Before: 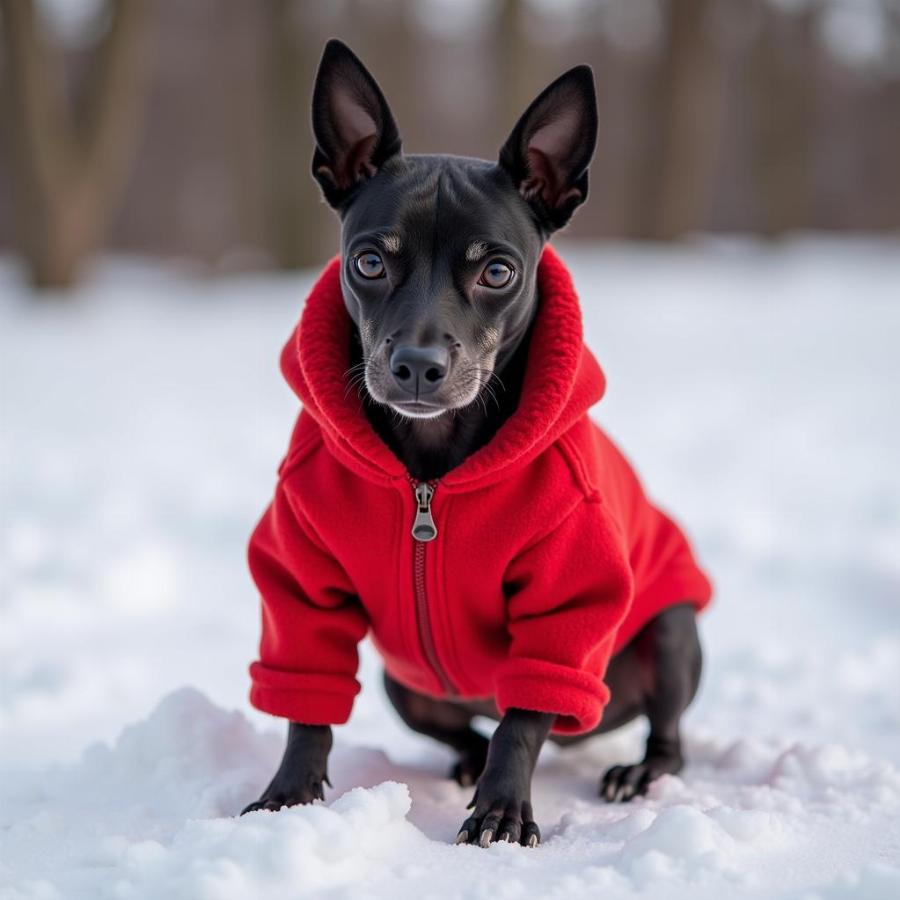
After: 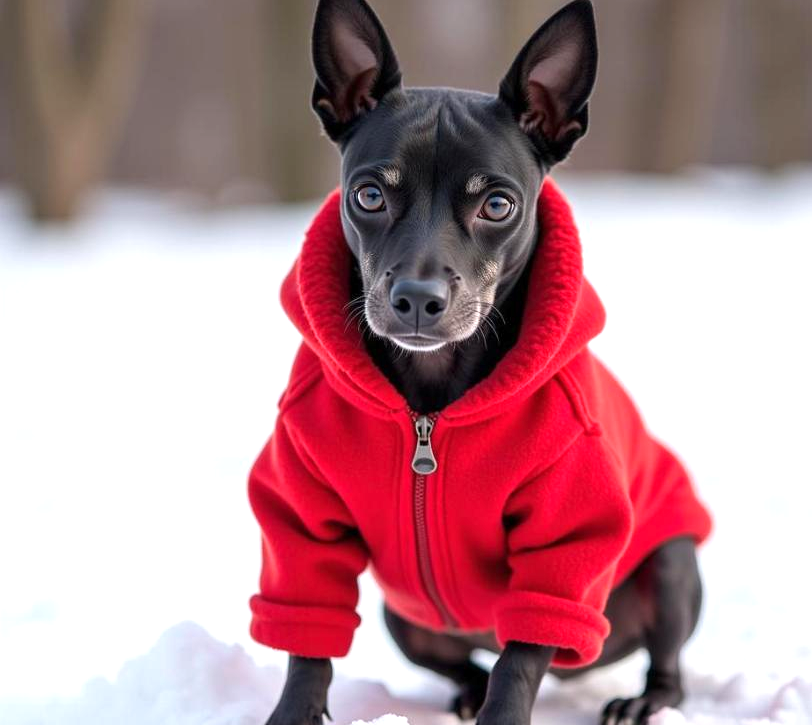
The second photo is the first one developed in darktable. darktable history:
crop: top 7.49%, right 9.717%, bottom 11.943%
exposure: exposure 0.661 EV, compensate highlight preservation false
